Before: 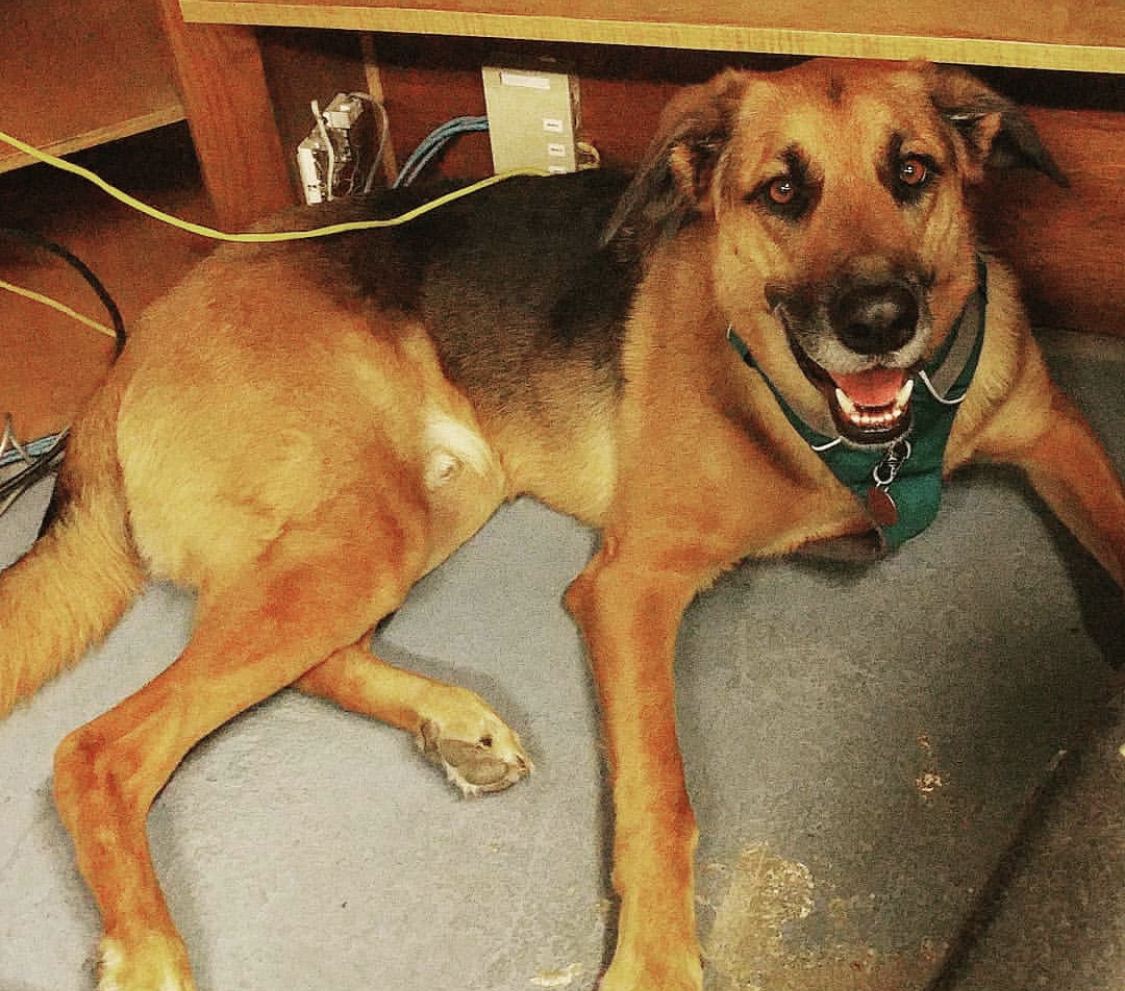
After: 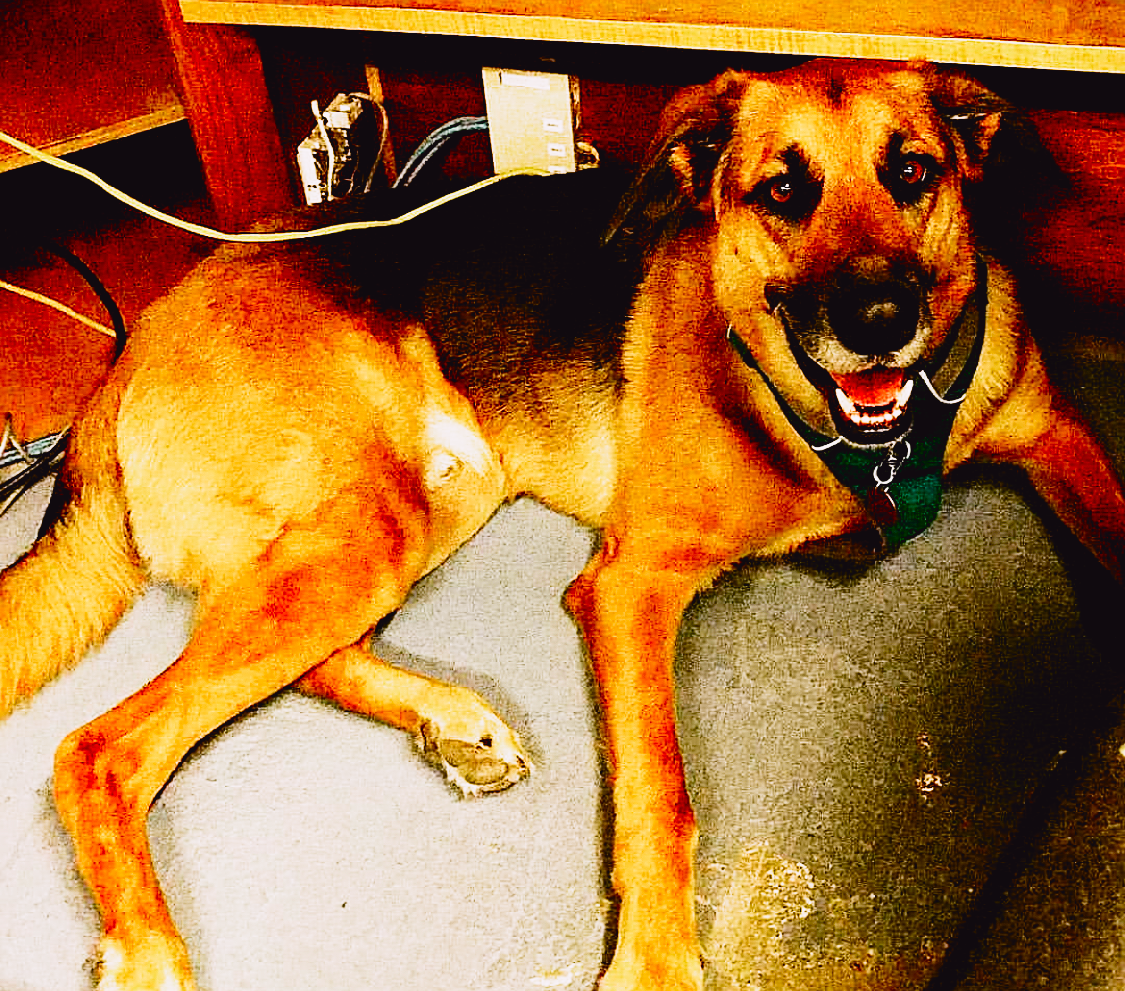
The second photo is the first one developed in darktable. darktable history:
sharpen: on, module defaults
filmic rgb: black relative exposure -3.66 EV, white relative exposure 2.43 EV, hardness 3.3, add noise in highlights 0.001, preserve chrominance no, color science v3 (2019), use custom middle-gray values true, contrast in highlights soft
tone curve: curves: ch0 [(0, 0.031) (0.145, 0.106) (0.319, 0.269) (0.495, 0.544) (0.707, 0.833) (0.859, 0.931) (1, 0.967)]; ch1 [(0, 0) (0.279, 0.218) (0.424, 0.411) (0.495, 0.504) (0.538, 0.55) (0.578, 0.595) (0.707, 0.778) (1, 1)]; ch2 [(0, 0) (0.125, 0.089) (0.353, 0.329) (0.436, 0.432) (0.552, 0.554) (0.615, 0.674) (1, 1)], color space Lab, independent channels
